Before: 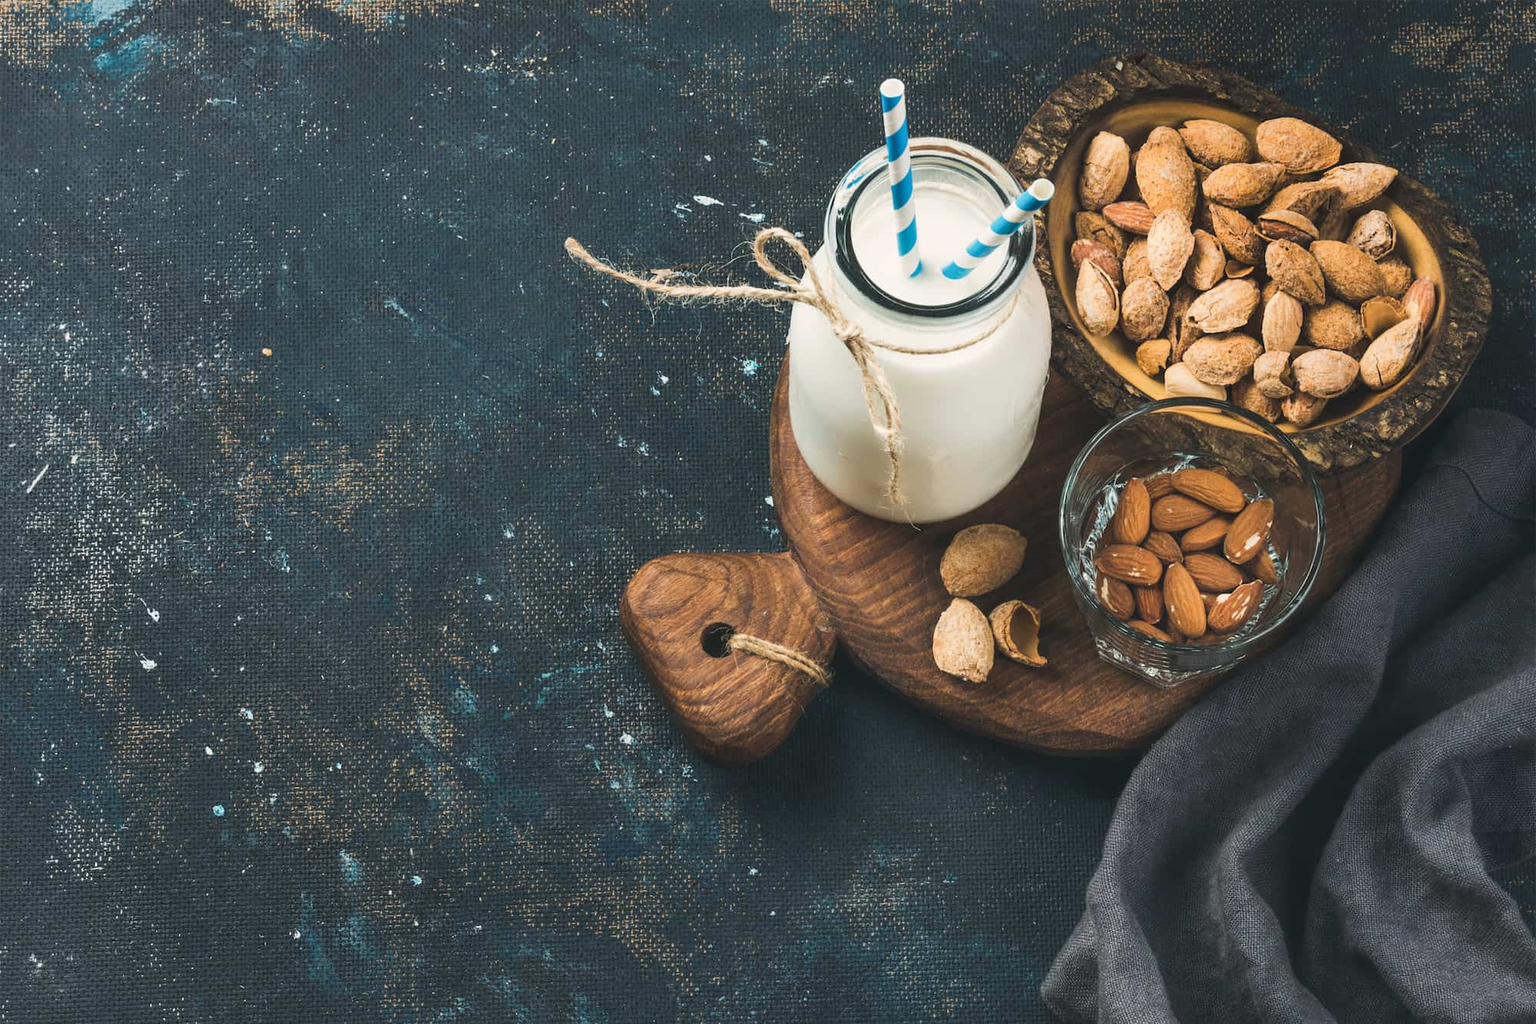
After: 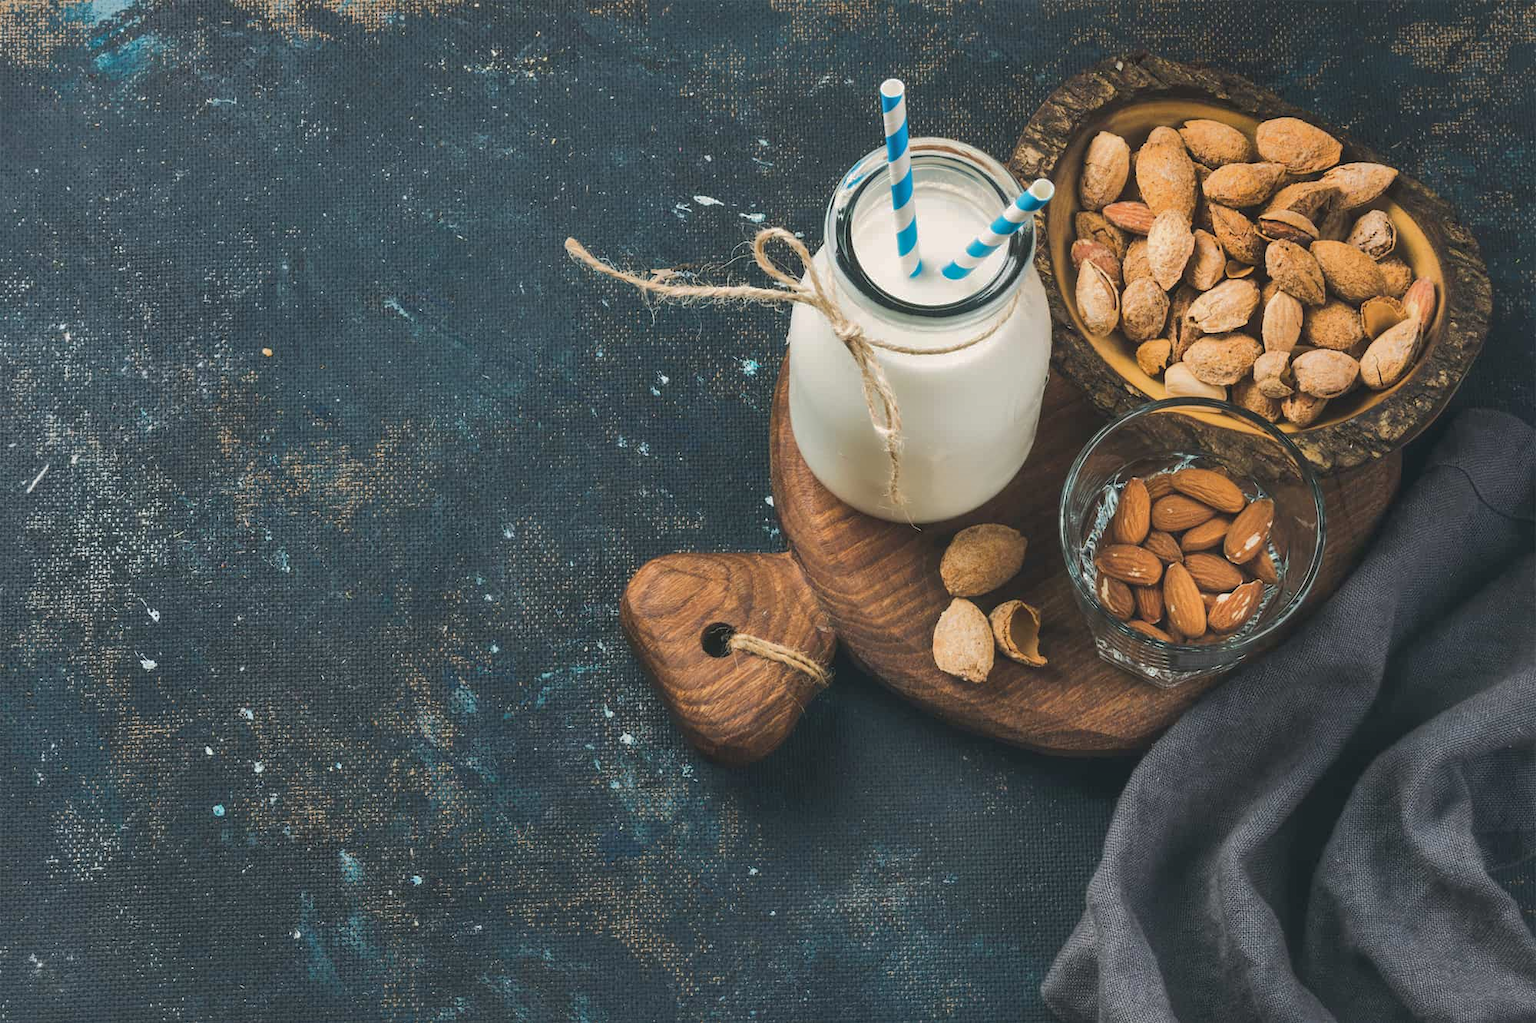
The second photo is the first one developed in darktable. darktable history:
shadows and highlights: shadows 39.23, highlights -59.8
